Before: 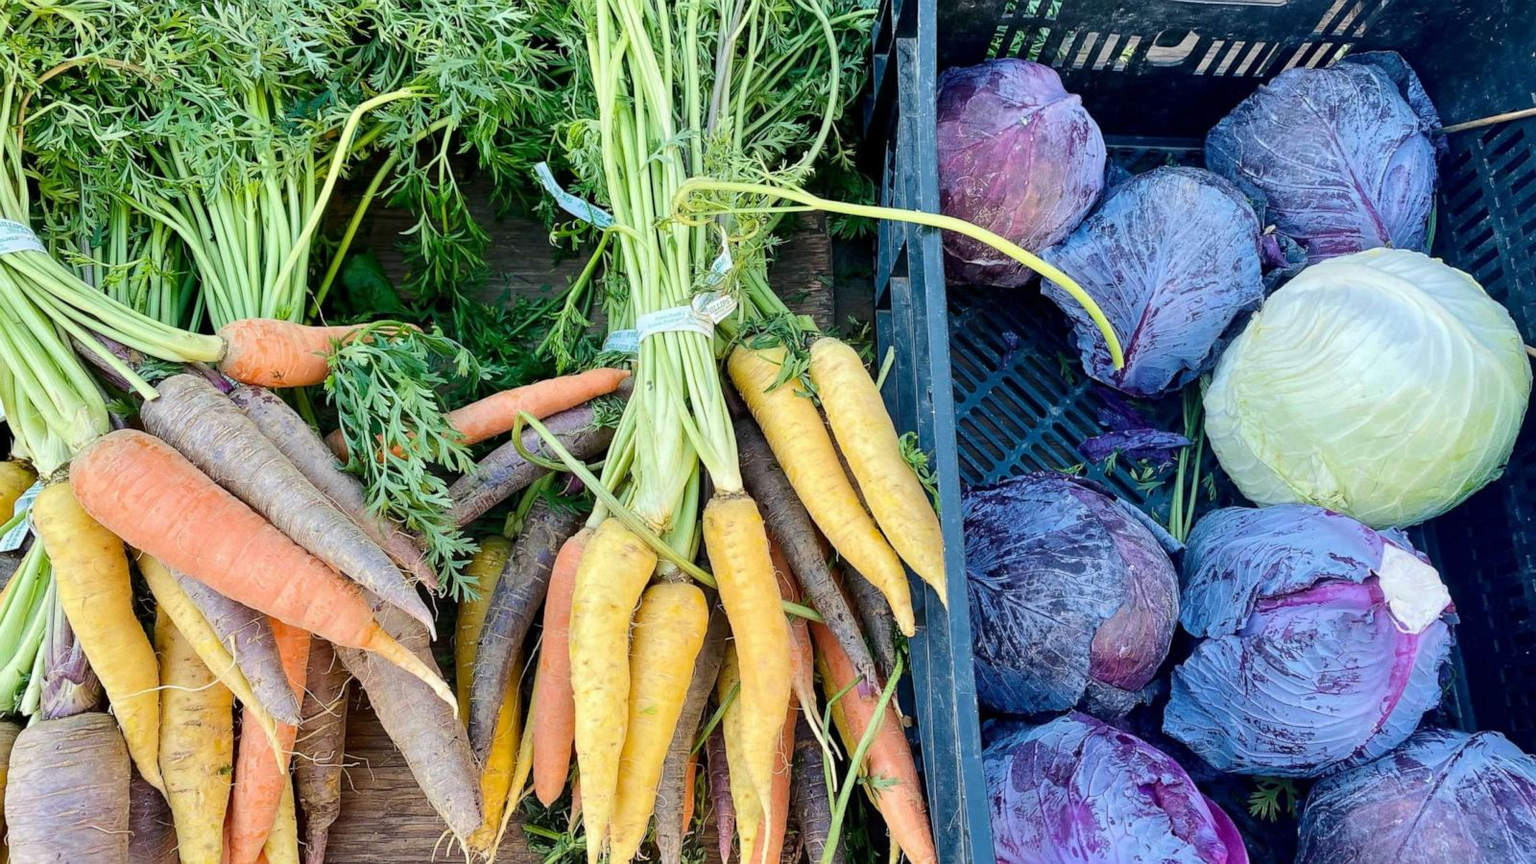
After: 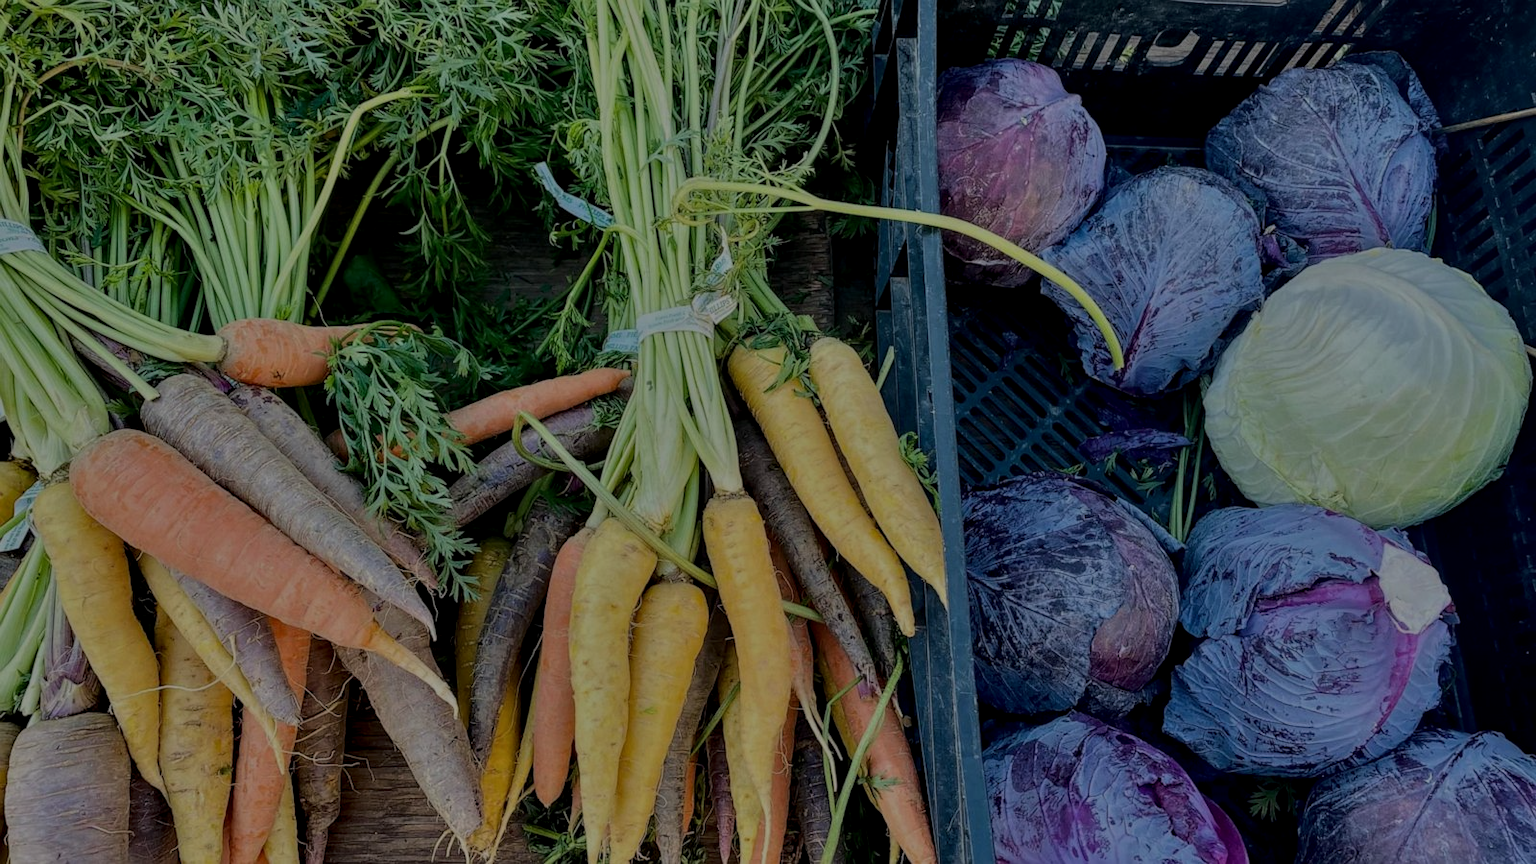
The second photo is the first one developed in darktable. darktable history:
tone equalizer: -8 EV -2 EV, -7 EV -1.97 EV, -6 EV -1.96 EV, -5 EV -1.99 EV, -4 EV -1.98 EV, -3 EV -1.97 EV, -2 EV -1.98 EV, -1 EV -1.61 EV, +0 EV -2 EV
local contrast: on, module defaults
